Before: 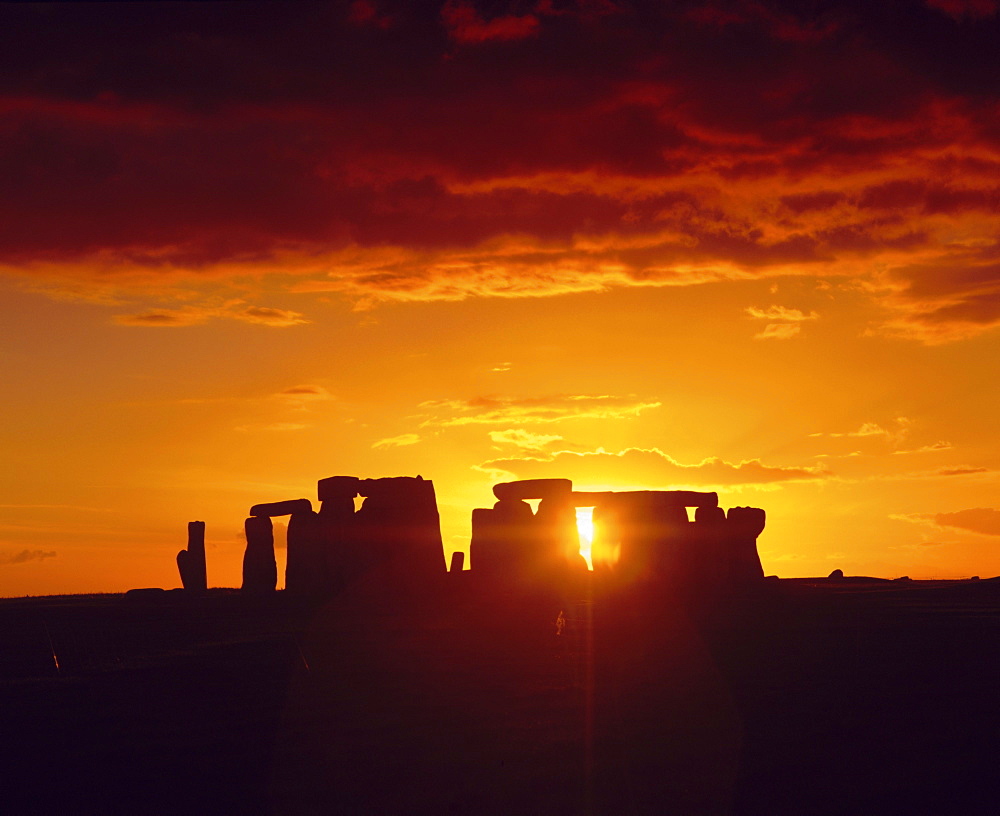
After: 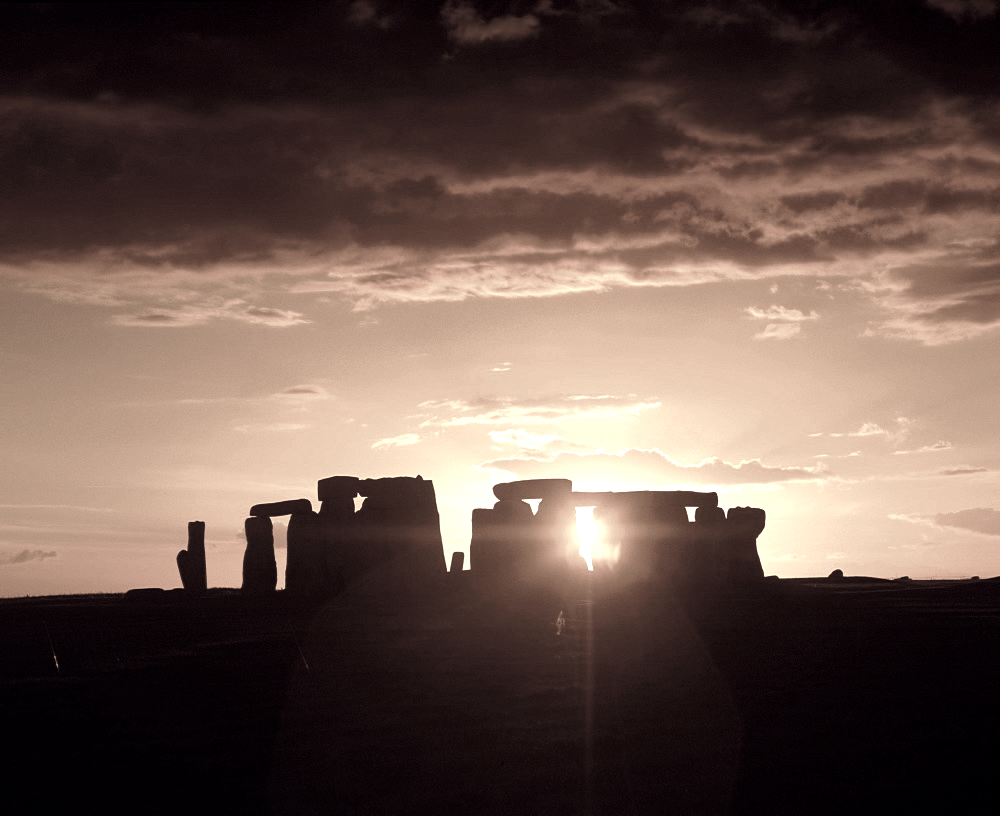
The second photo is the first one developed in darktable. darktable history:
local contrast: highlights 100%, shadows 100%, detail 120%, midtone range 0.2
color correction: saturation 0.2
color balance rgb: perceptual saturation grading › global saturation 25%, perceptual saturation grading › highlights -50%, perceptual saturation grading › shadows 30%, perceptual brilliance grading › global brilliance 12%, global vibrance 20%
